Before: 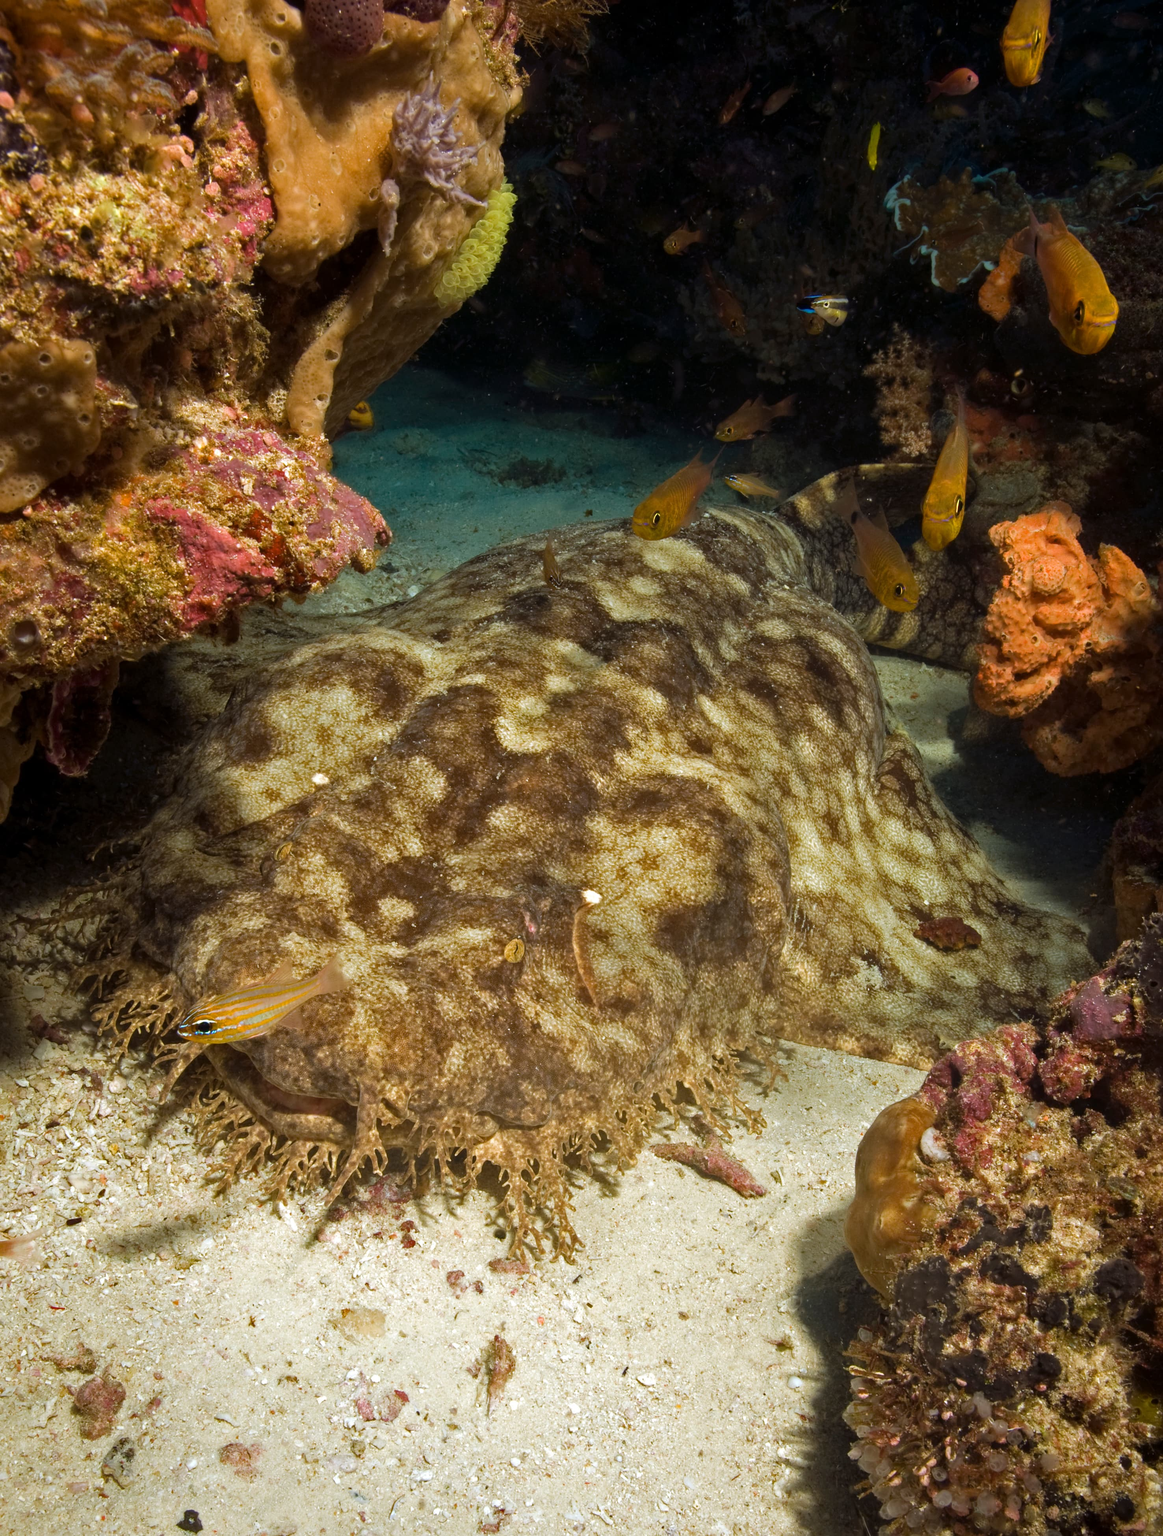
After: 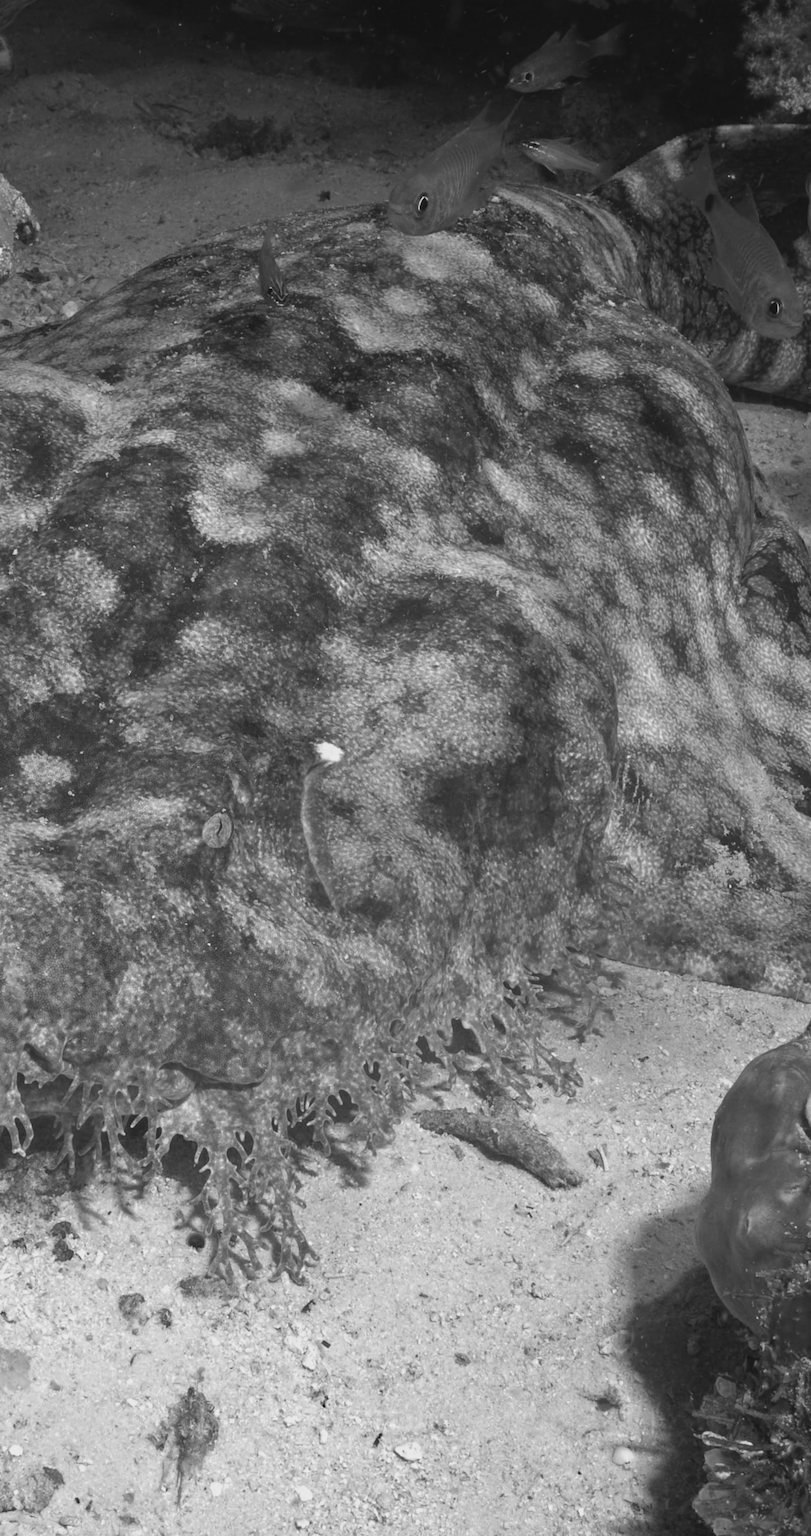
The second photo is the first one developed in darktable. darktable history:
crop: left 31.396%, top 24.613%, right 20.424%, bottom 6.369%
color calibration: output gray [0.31, 0.36, 0.33, 0], illuminant same as pipeline (D50), adaptation XYZ, x 0.346, y 0.357, temperature 5007.52 K
contrast brightness saturation: contrast -0.104, saturation -0.081
